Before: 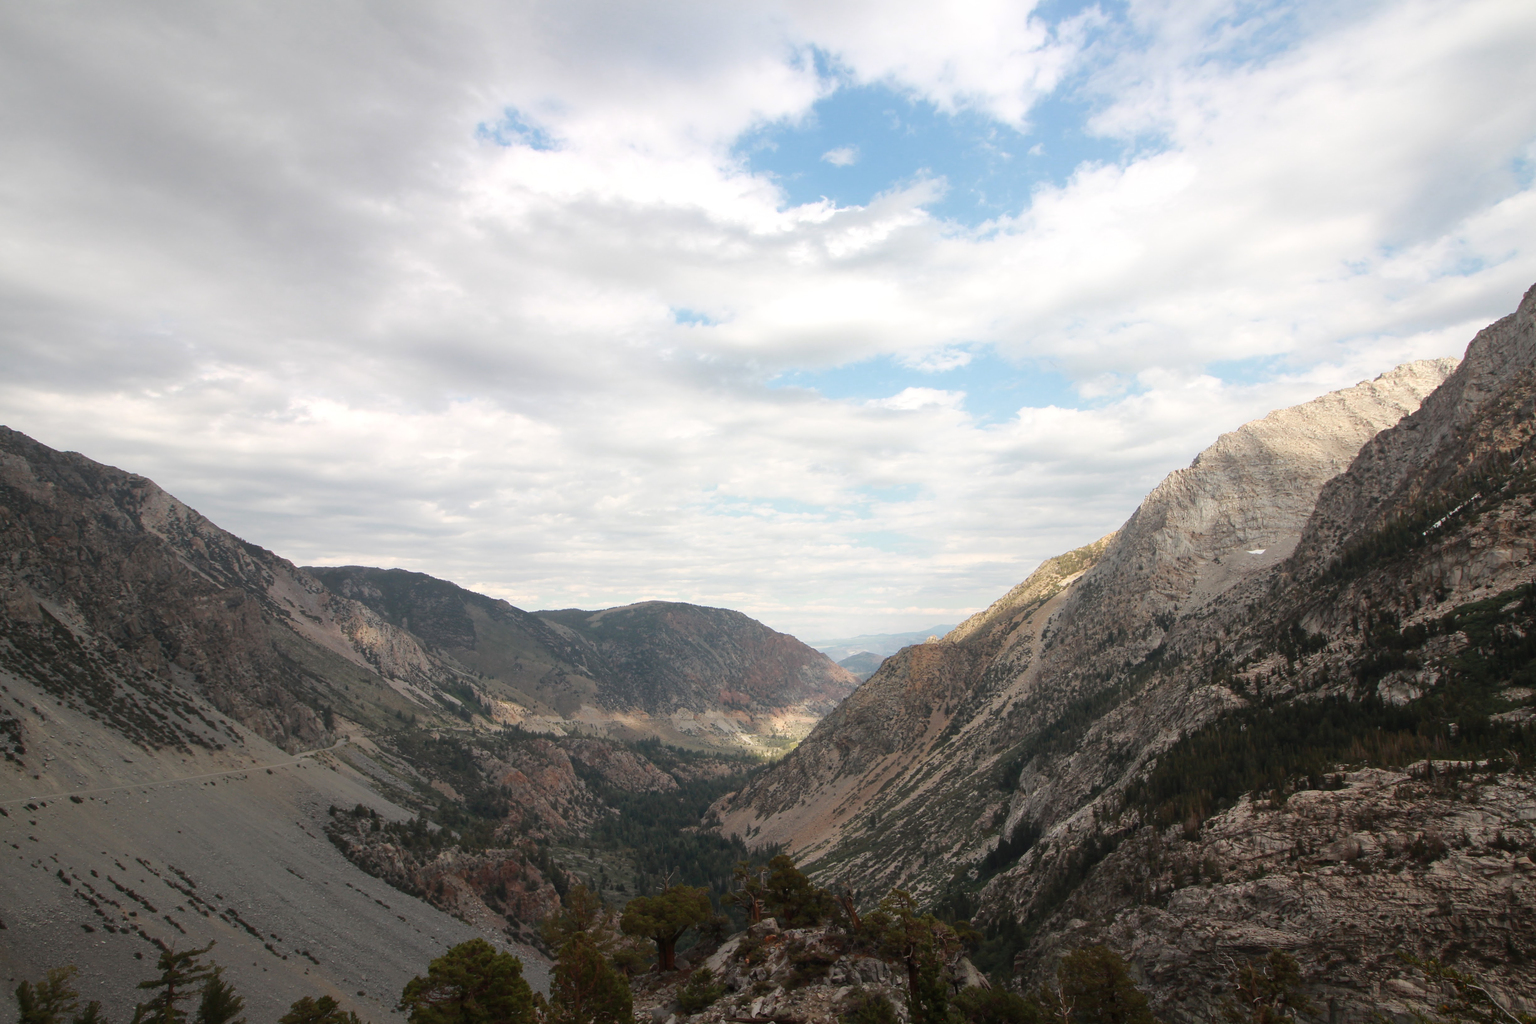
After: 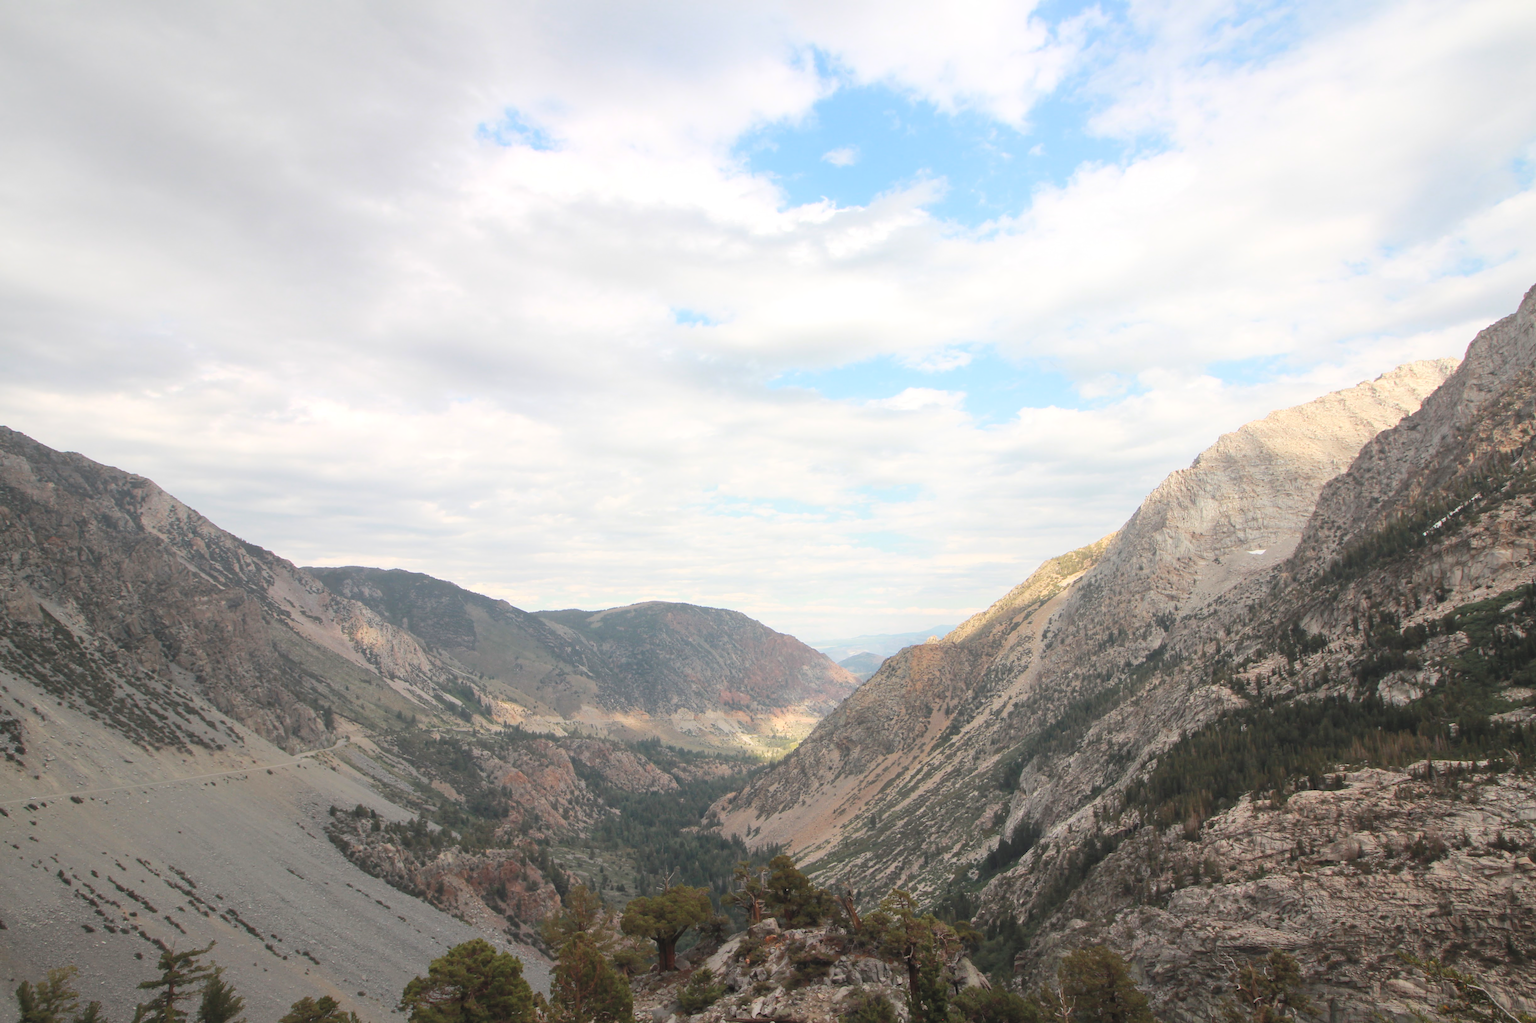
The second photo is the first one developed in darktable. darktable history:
contrast brightness saturation: contrast 0.096, brightness 0.302, saturation 0.142
